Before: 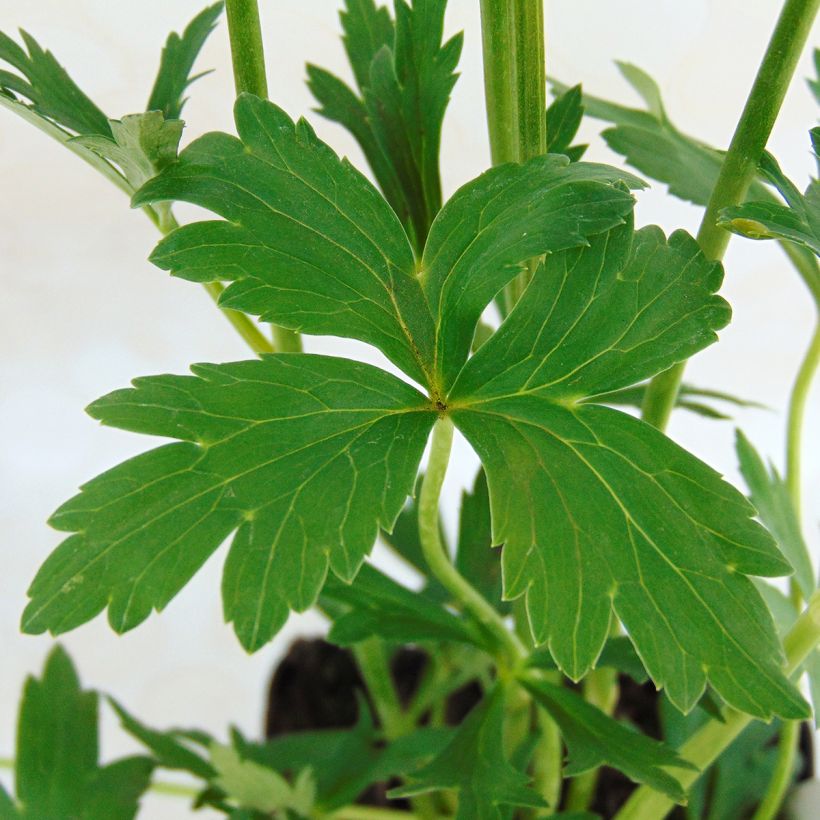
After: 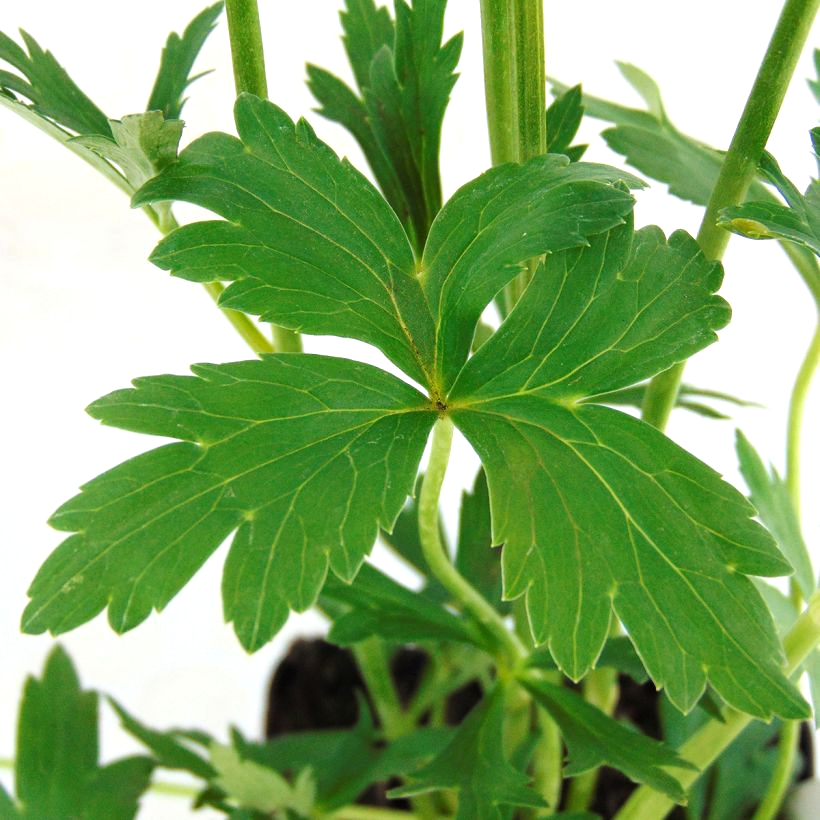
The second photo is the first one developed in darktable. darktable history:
tone equalizer: -8 EV -0.408 EV, -7 EV -0.392 EV, -6 EV -0.3 EV, -5 EV -0.229 EV, -3 EV 0.202 EV, -2 EV 0.314 EV, -1 EV 0.382 EV, +0 EV 0.426 EV
